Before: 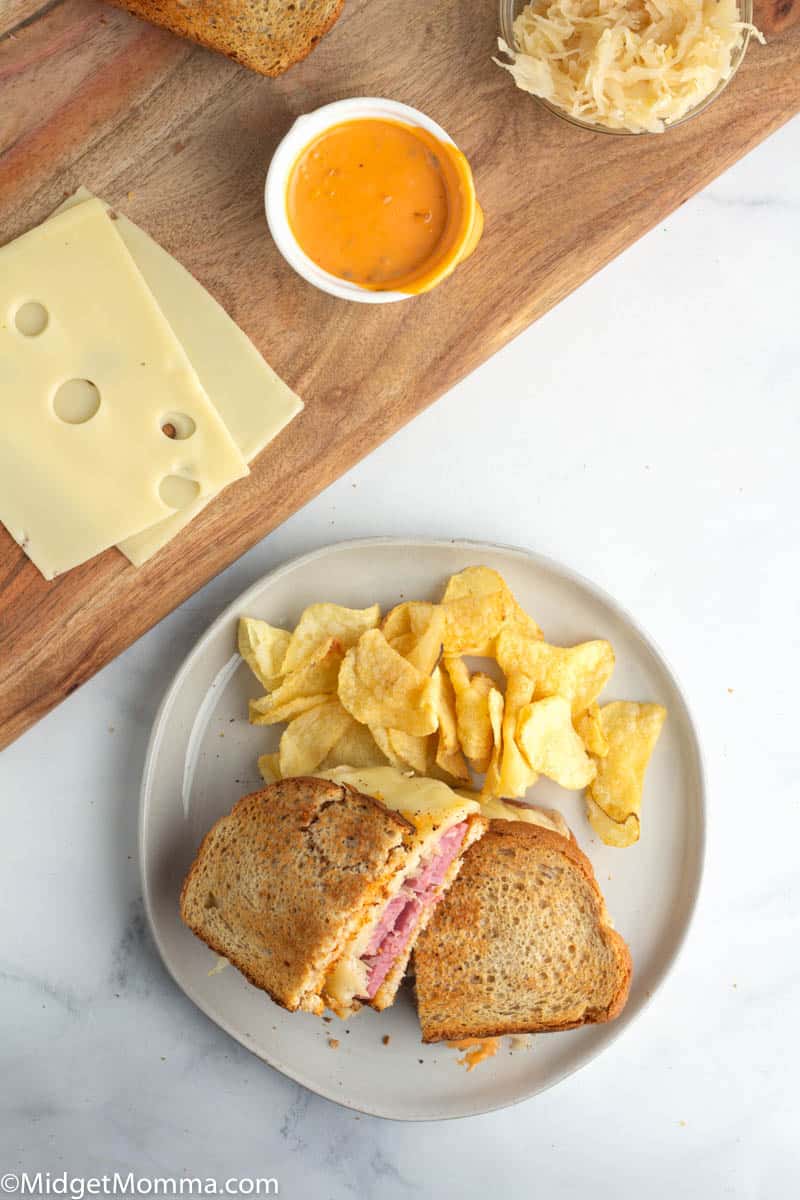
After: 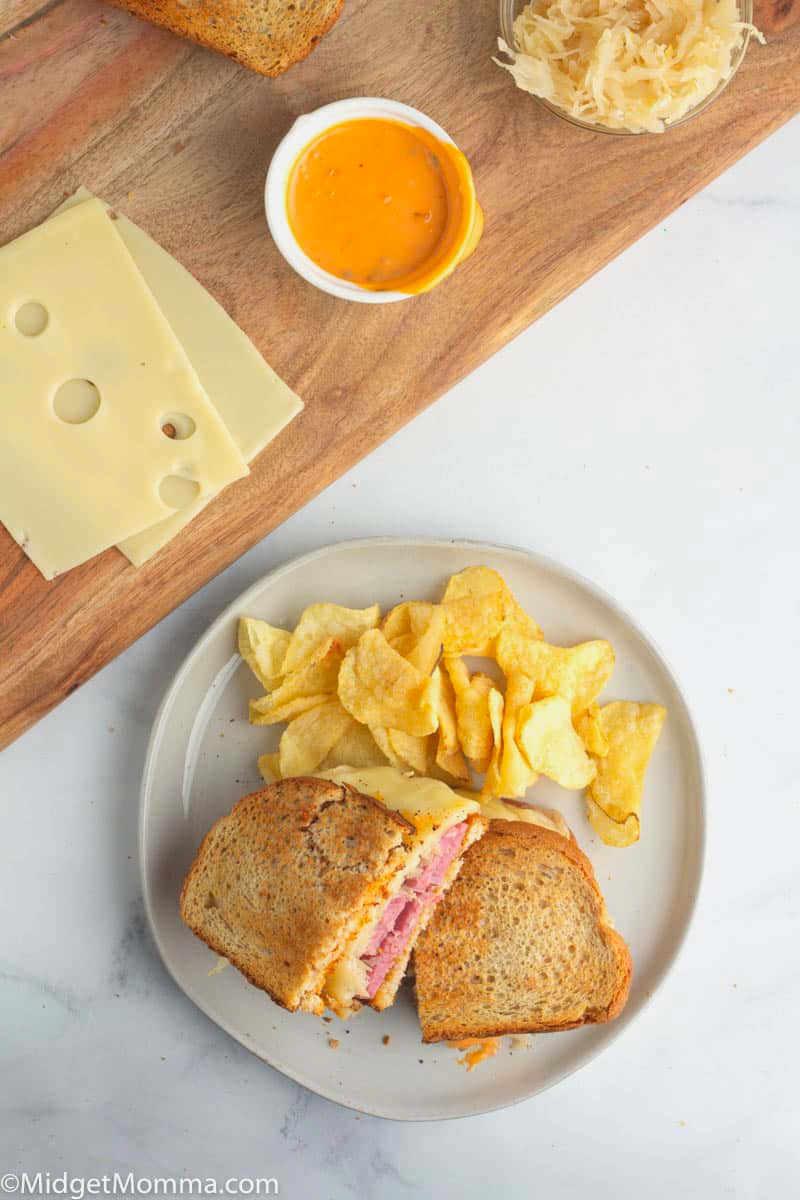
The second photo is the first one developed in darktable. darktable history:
contrast brightness saturation: contrast -0.096, brightness 0.05, saturation 0.083
